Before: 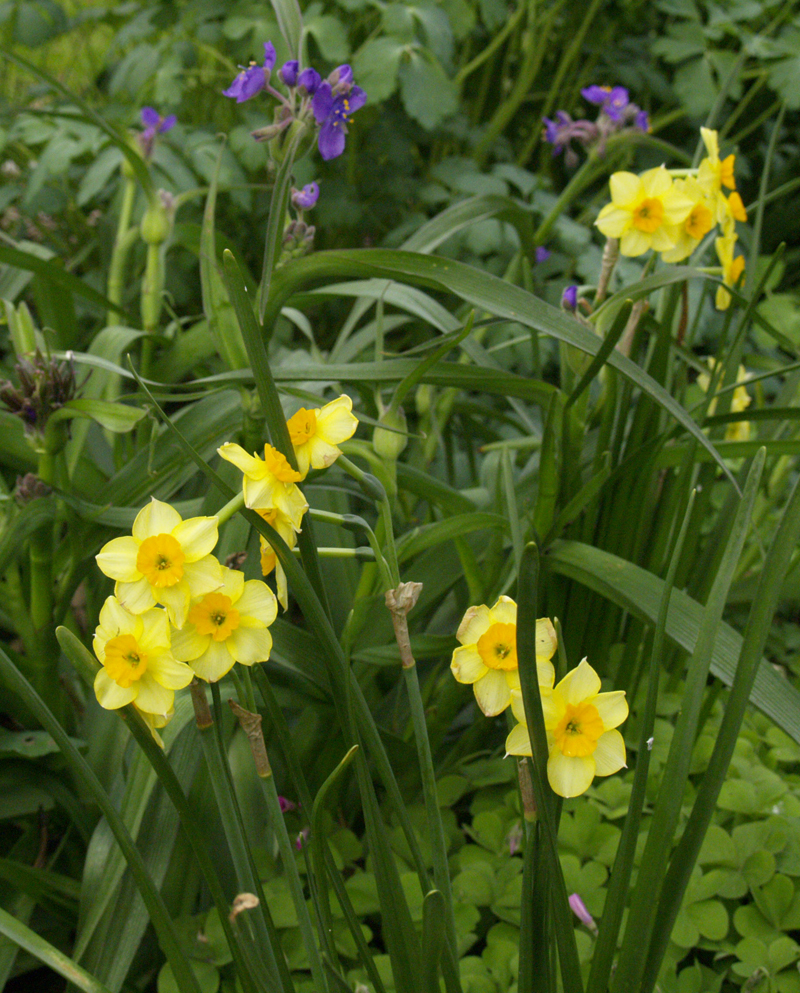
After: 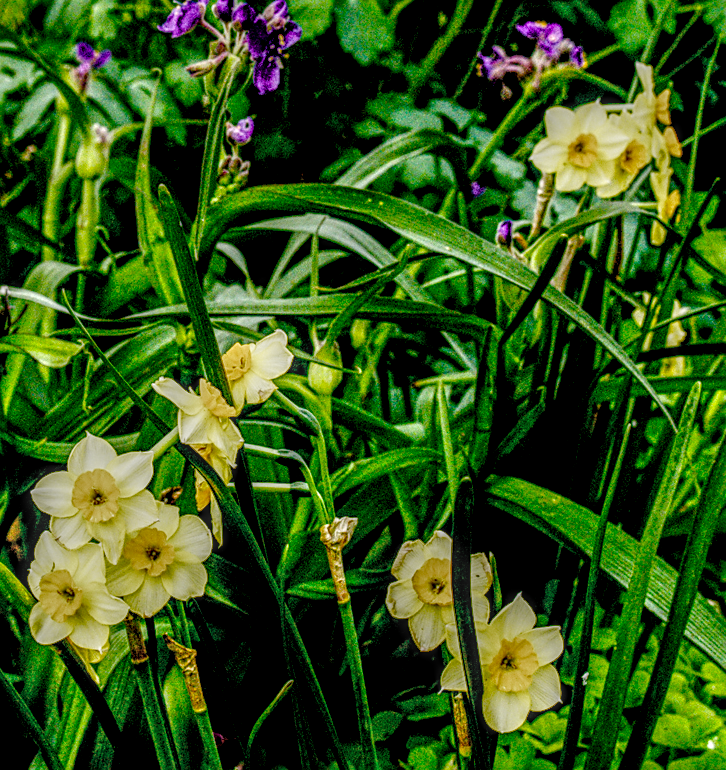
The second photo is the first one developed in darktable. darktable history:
sharpen: on, module defaults
filmic rgb: black relative exposure -2.85 EV, white relative exposure 4.56 EV, hardness 1.77, contrast 1.25, preserve chrominance no, color science v5 (2021)
local contrast: highlights 0%, shadows 0%, detail 300%, midtone range 0.3
color balance rgb: perceptual saturation grading › global saturation 25%, perceptual saturation grading › highlights -50%, perceptual saturation grading › shadows 30%, perceptual brilliance grading › global brilliance 12%, global vibrance 20%
contrast brightness saturation: contrast 0.03, brightness -0.04
crop: left 8.155%, top 6.611%, bottom 15.385%
